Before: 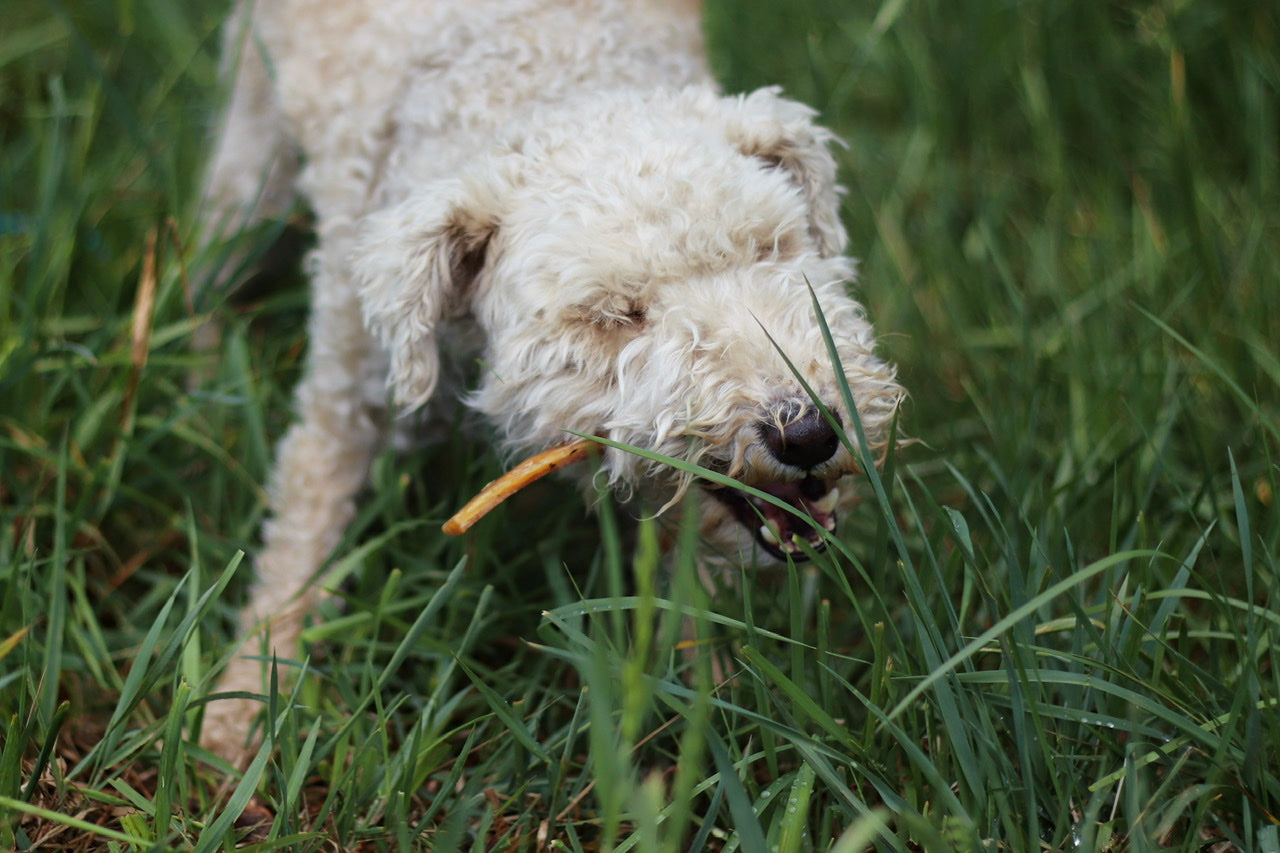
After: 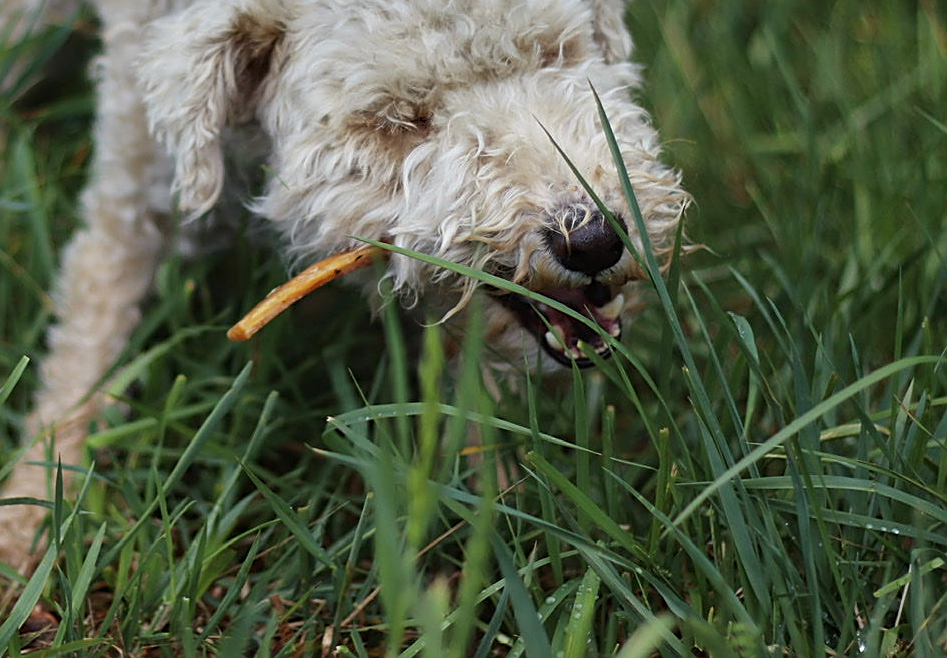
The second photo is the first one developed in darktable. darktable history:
sharpen: on, module defaults
crop: left 16.871%, top 22.857%, right 9.116%
shadows and highlights: shadows 19.13, highlights -83.41, soften with gaussian
